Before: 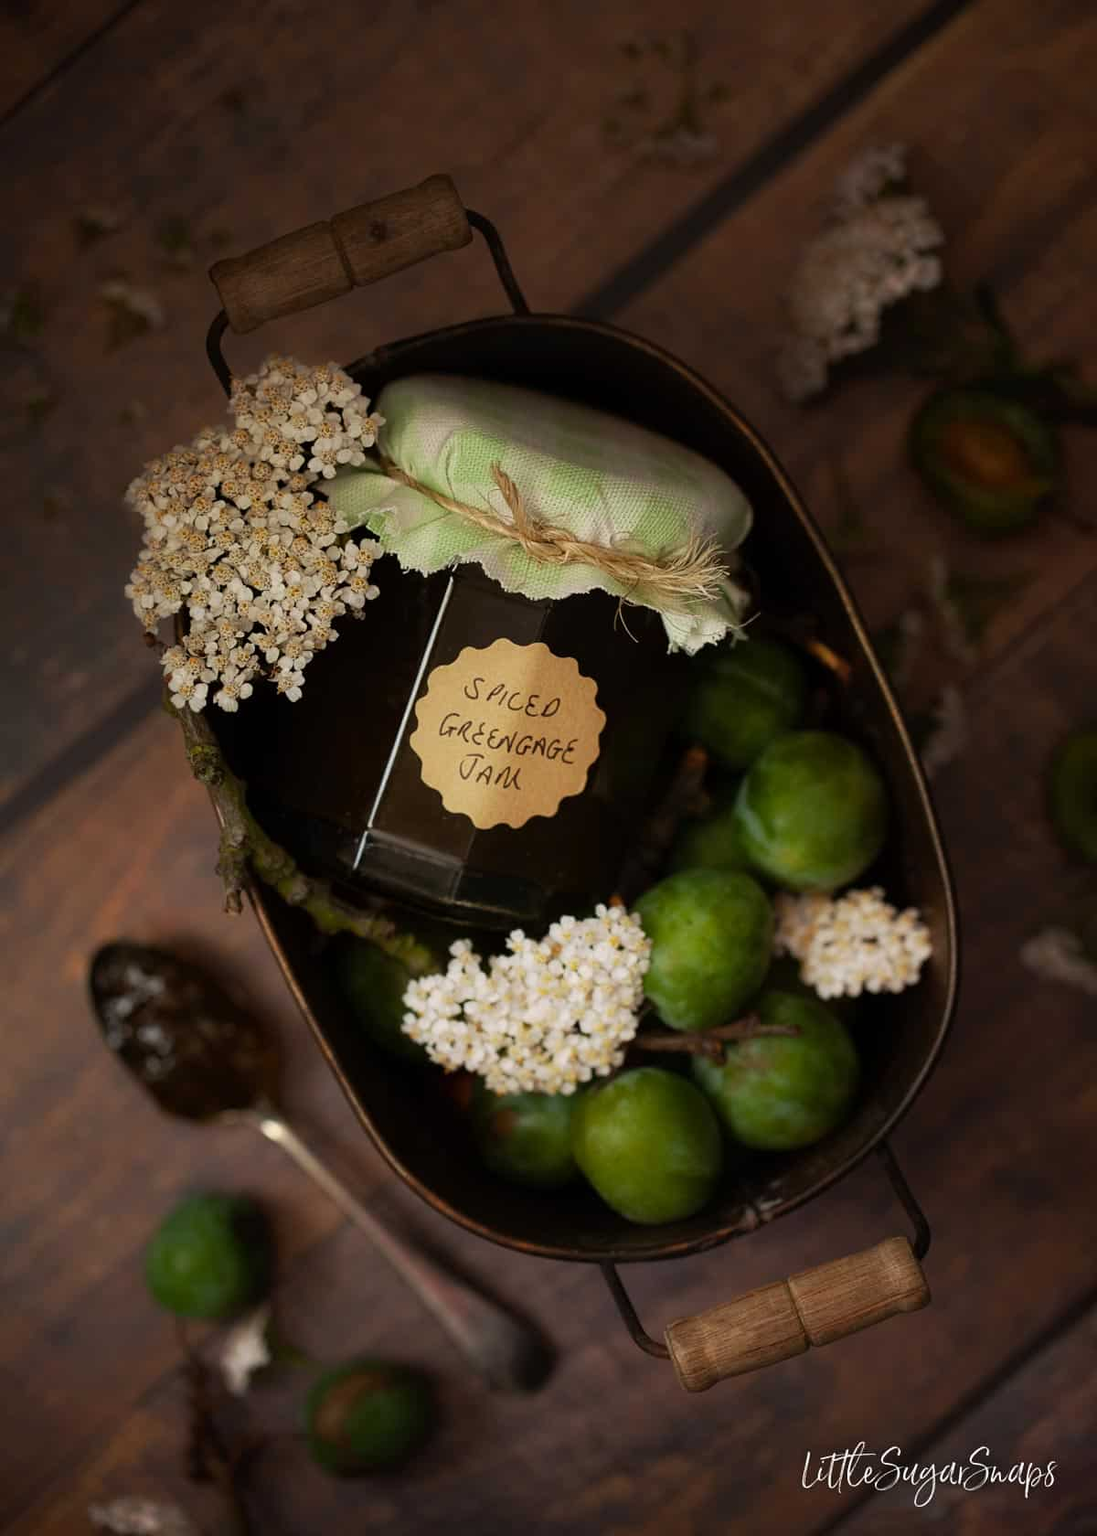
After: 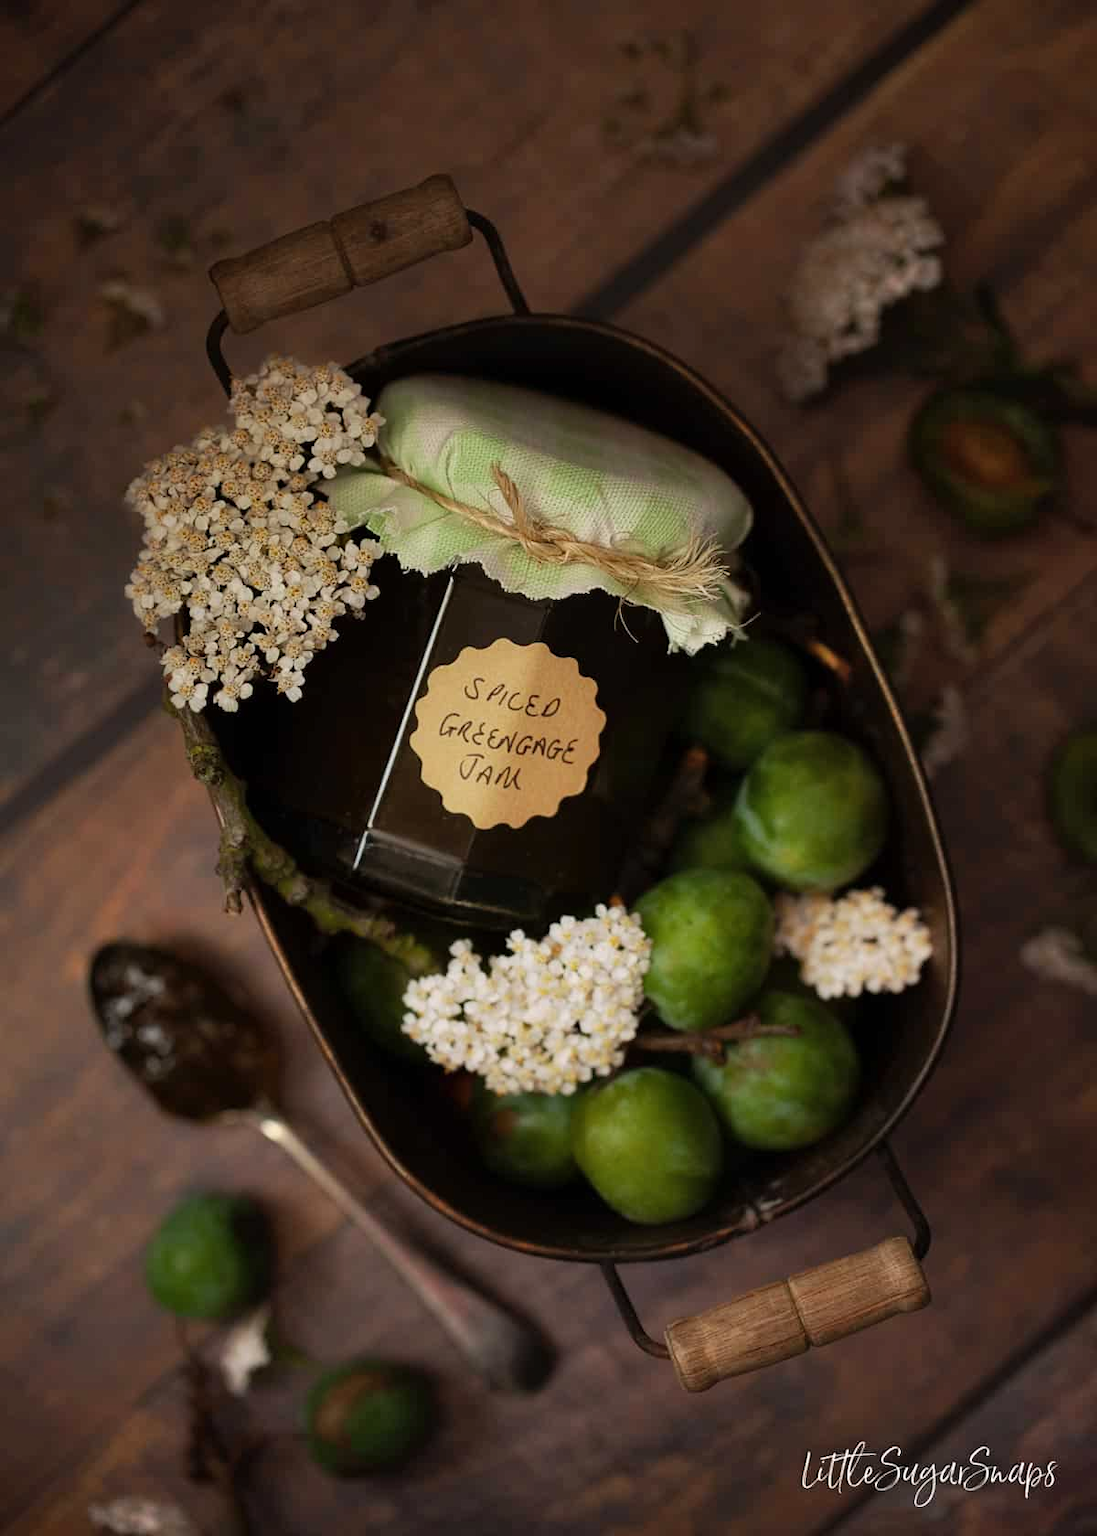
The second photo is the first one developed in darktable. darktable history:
shadows and highlights: shadows 32.12, highlights -32.55, soften with gaussian
